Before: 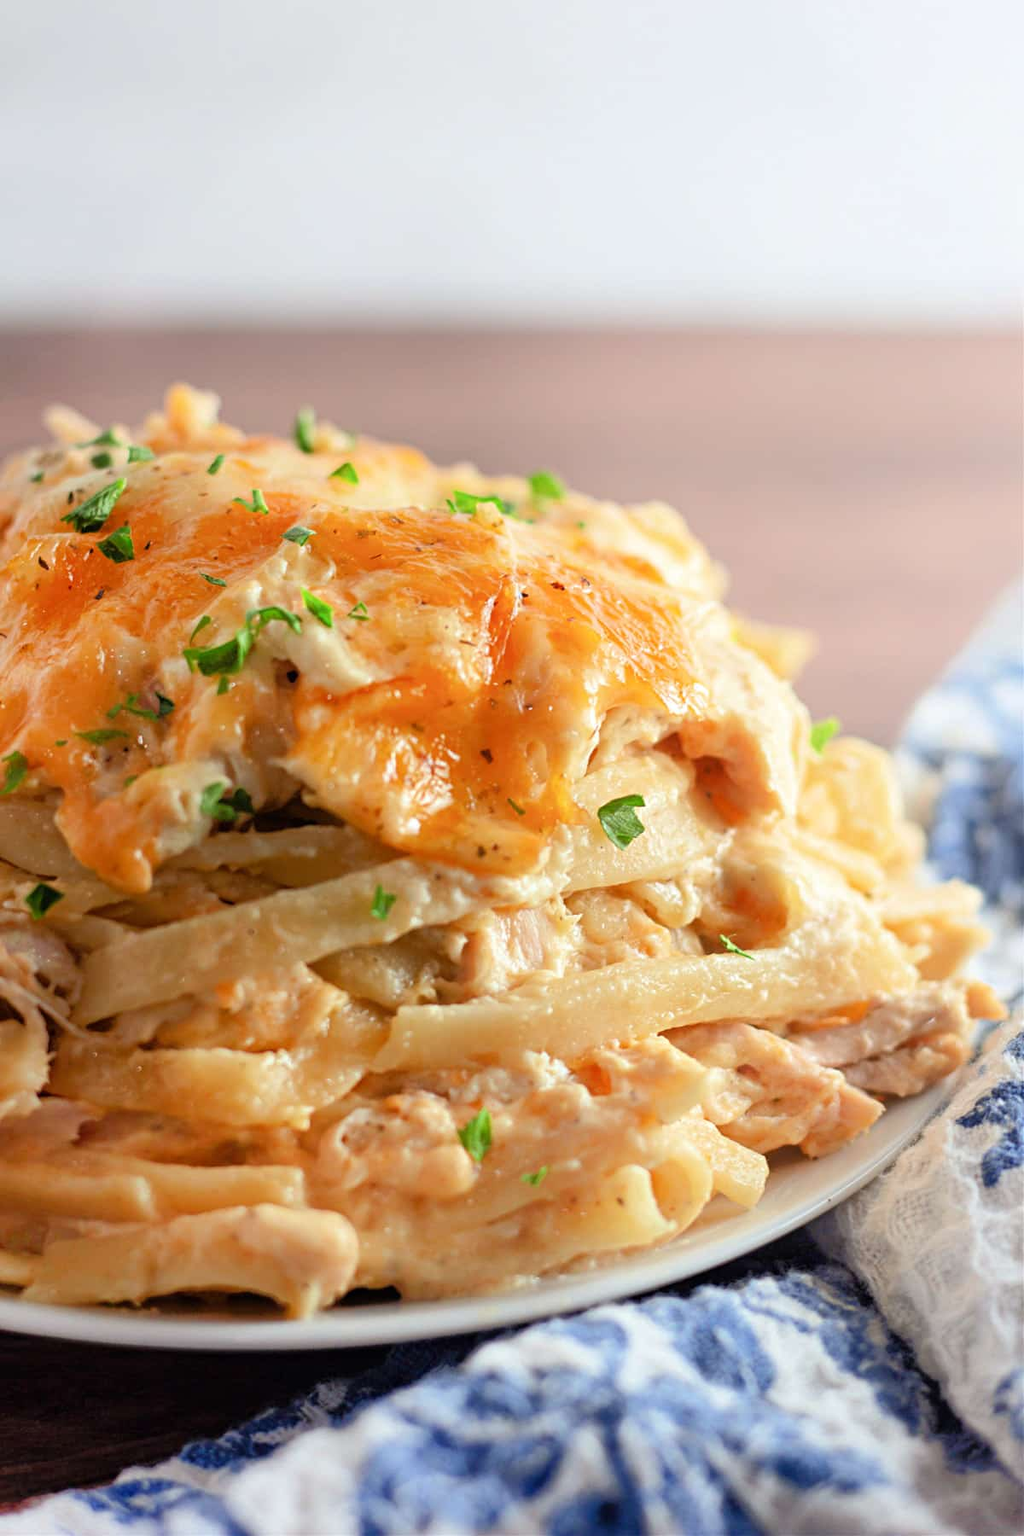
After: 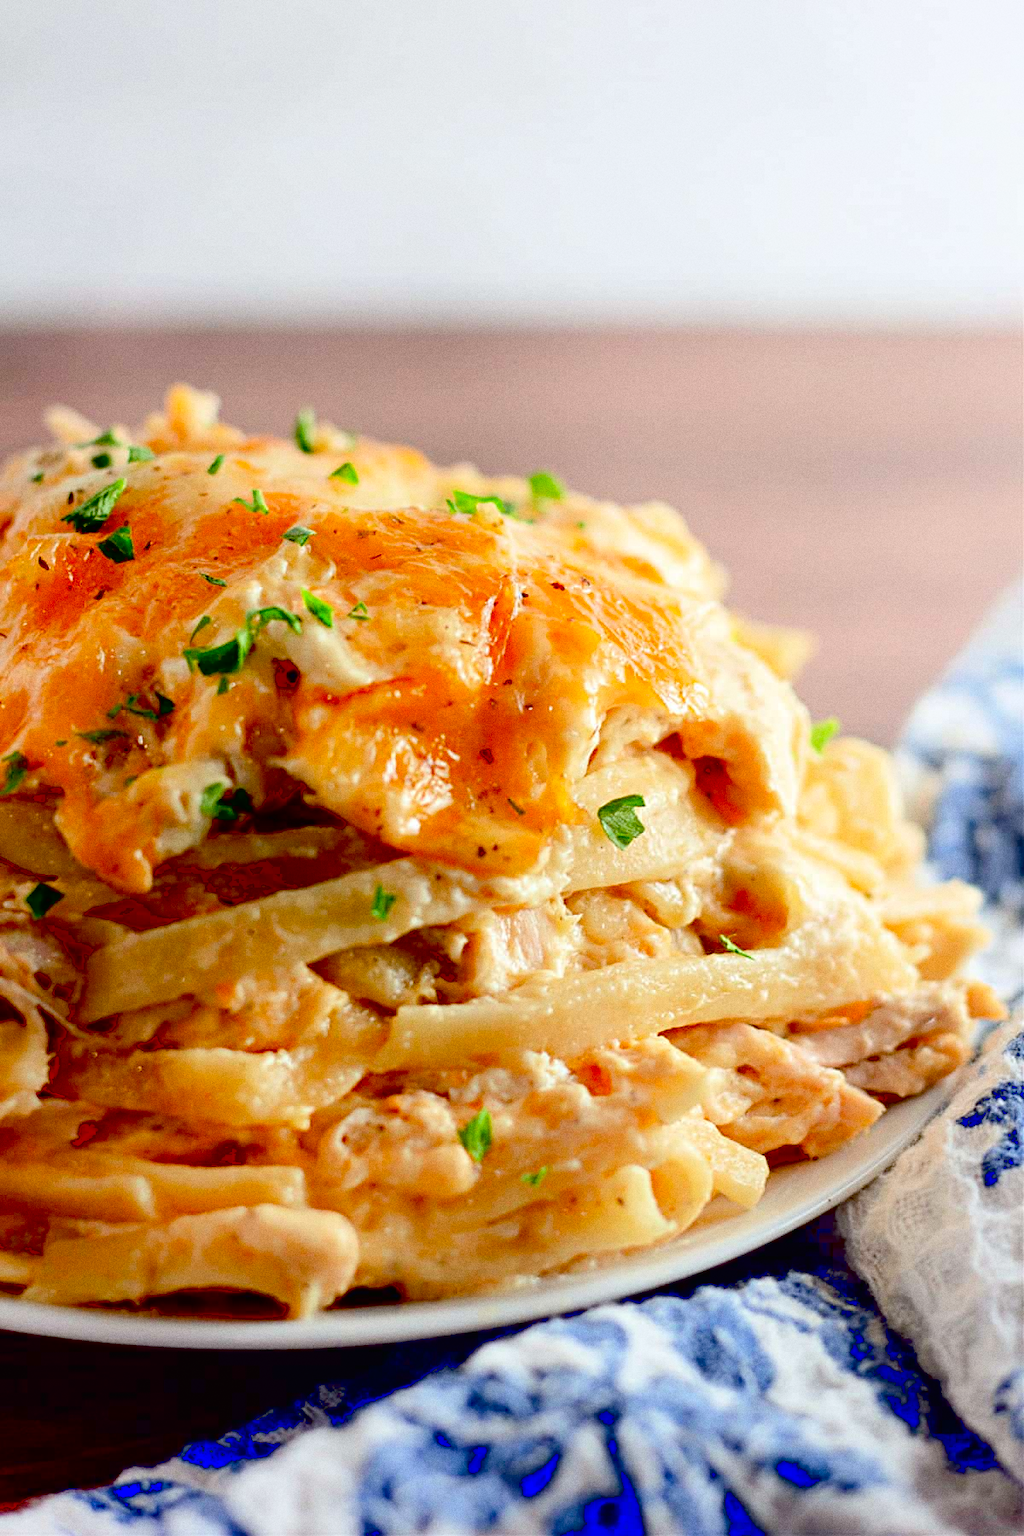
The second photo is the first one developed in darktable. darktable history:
exposure: black level correction 0.056, compensate highlight preservation false
grain: coarseness 0.47 ISO
tone curve: curves: ch0 [(0, 0.008) (0.083, 0.073) (0.28, 0.286) (0.528, 0.559) (0.961, 0.966) (1, 1)], color space Lab, linked channels, preserve colors none
